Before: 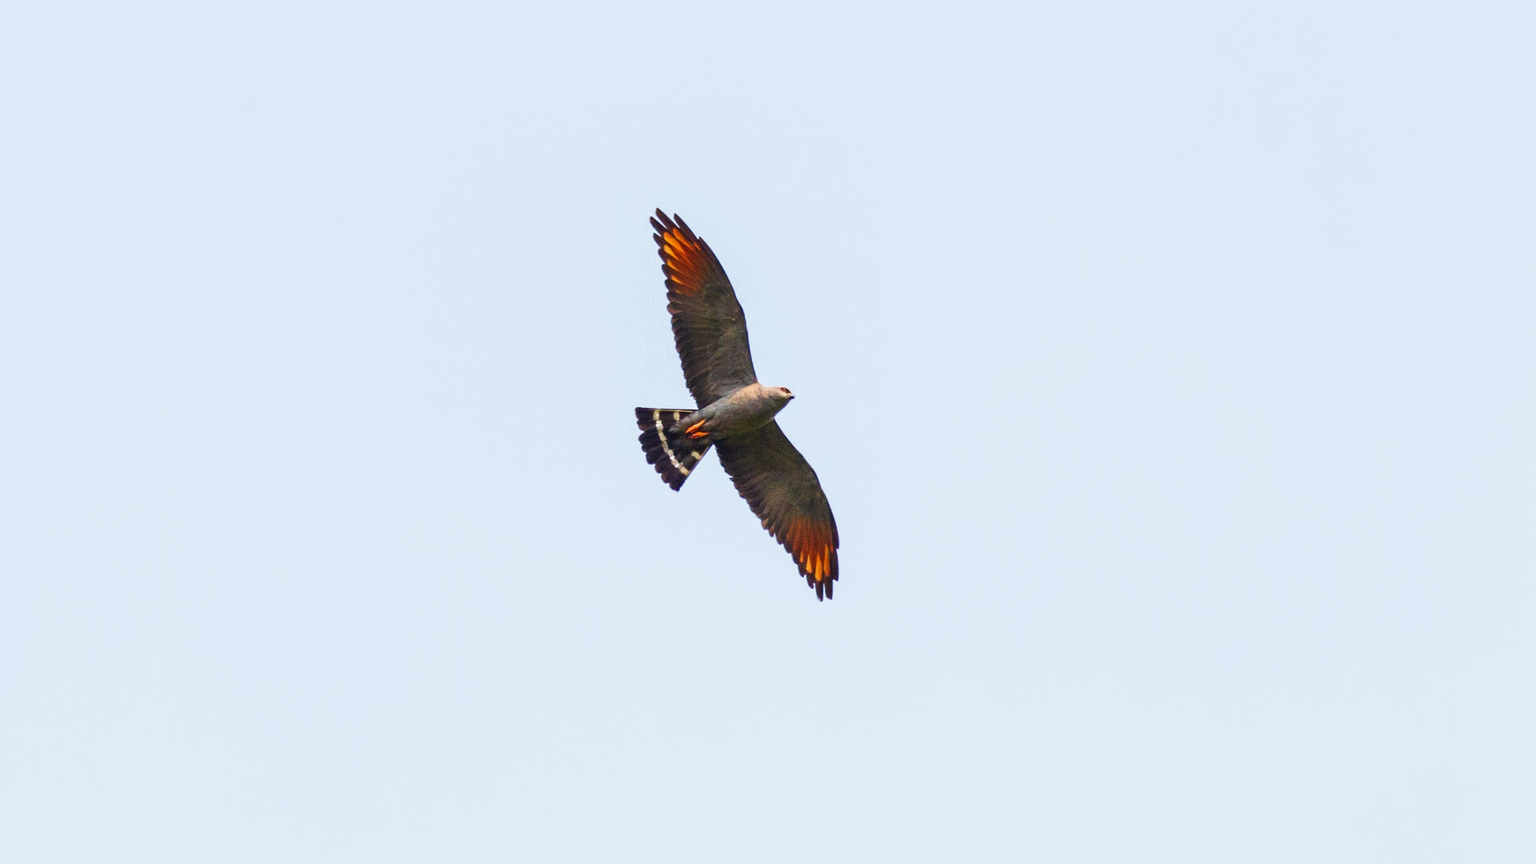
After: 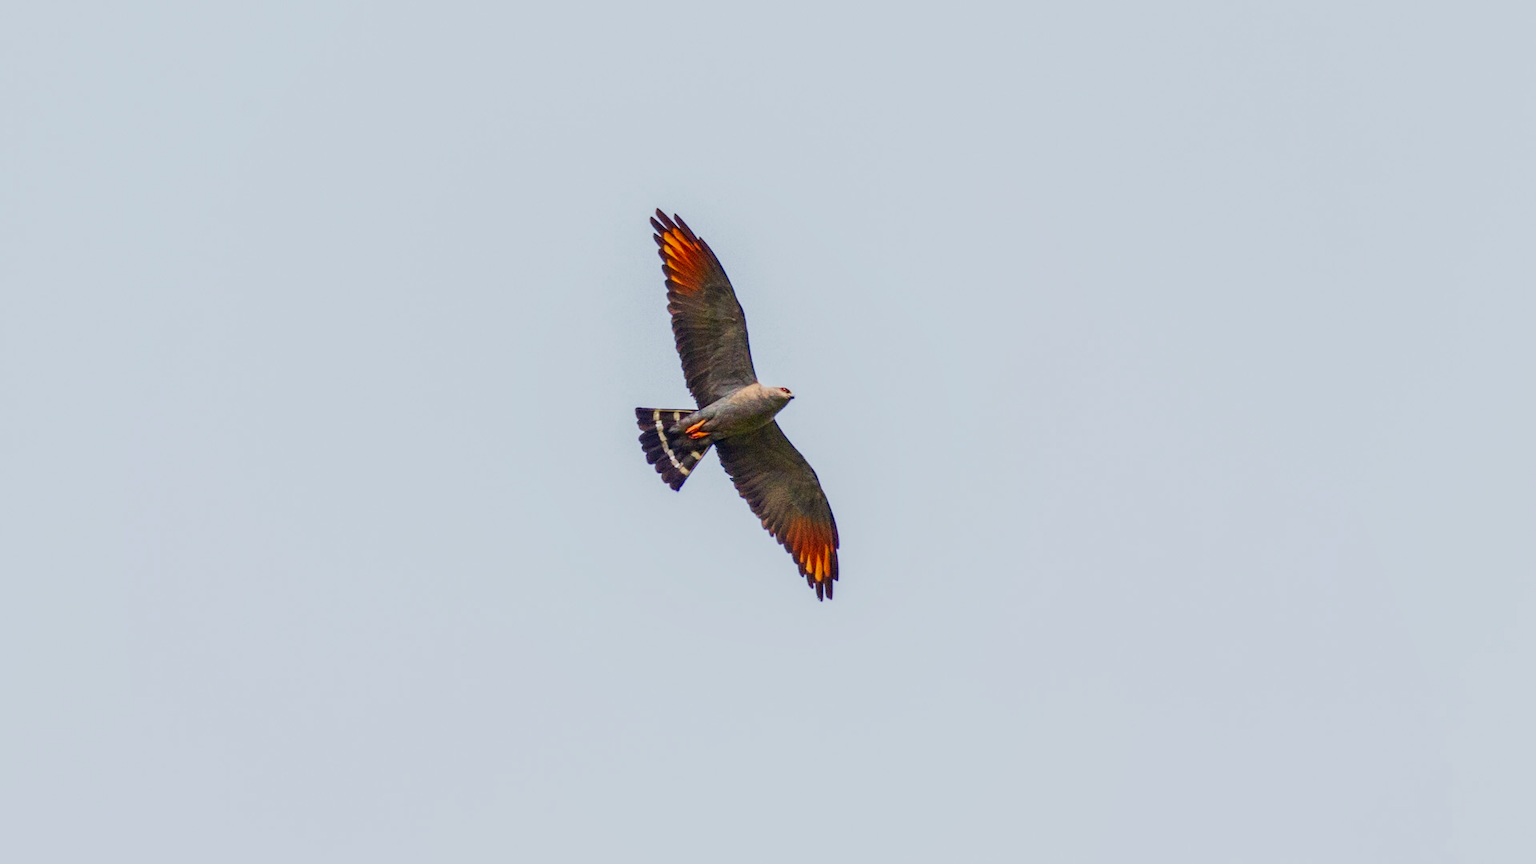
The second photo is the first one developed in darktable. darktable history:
filmic rgb: black relative exposure -16 EV, threshold -0.33 EV, transition 3.19 EV, structure ↔ texture 100%, target black luminance 0%, hardness 7.57, latitude 72.96%, contrast 0.908, highlights saturation mix 10%, shadows ↔ highlights balance -0.38%, add noise in highlights 0, preserve chrominance no, color science v4 (2020), iterations of high-quality reconstruction 10, enable highlight reconstruction true
local contrast: on, module defaults
